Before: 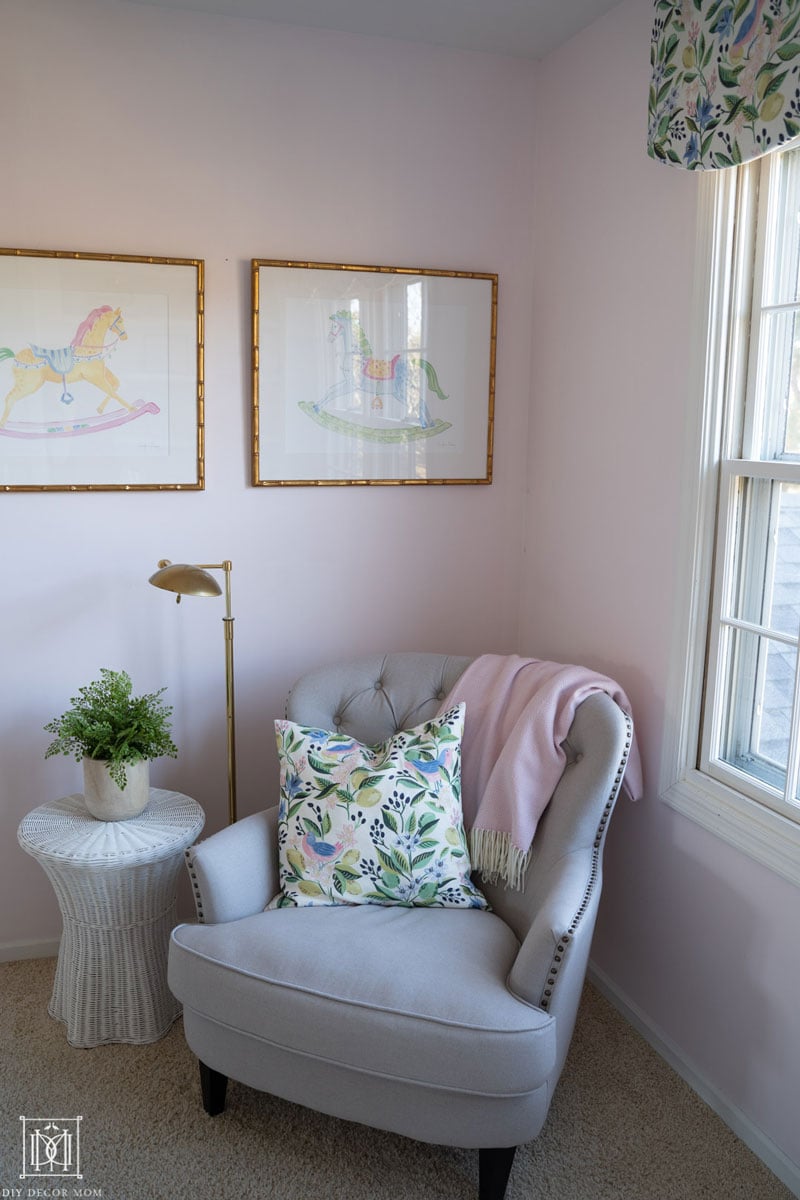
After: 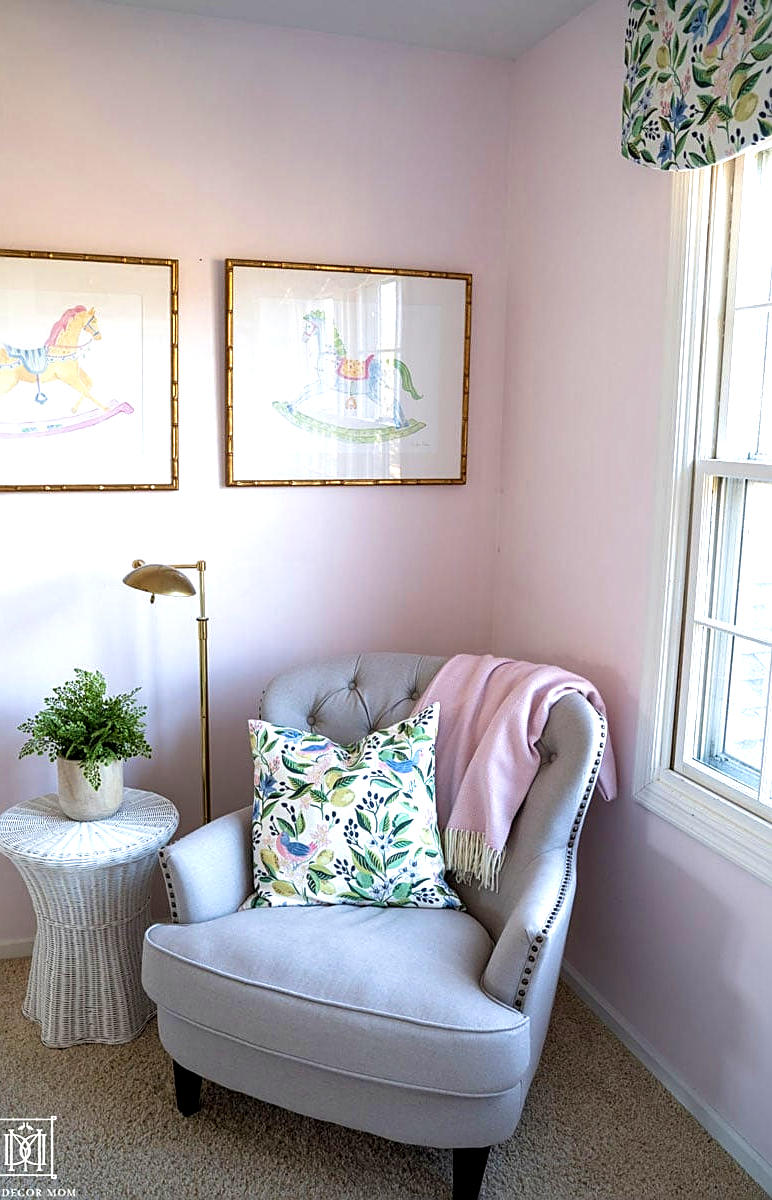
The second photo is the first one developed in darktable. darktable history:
crop and rotate: left 3.402%
contrast brightness saturation: contrast -0.021, brightness -0.013, saturation 0.041
local contrast: detail 135%, midtone range 0.744
sharpen: on, module defaults
exposure: black level correction 0, exposure 0.695 EV, compensate exposure bias true, compensate highlight preservation false
velvia: on, module defaults
